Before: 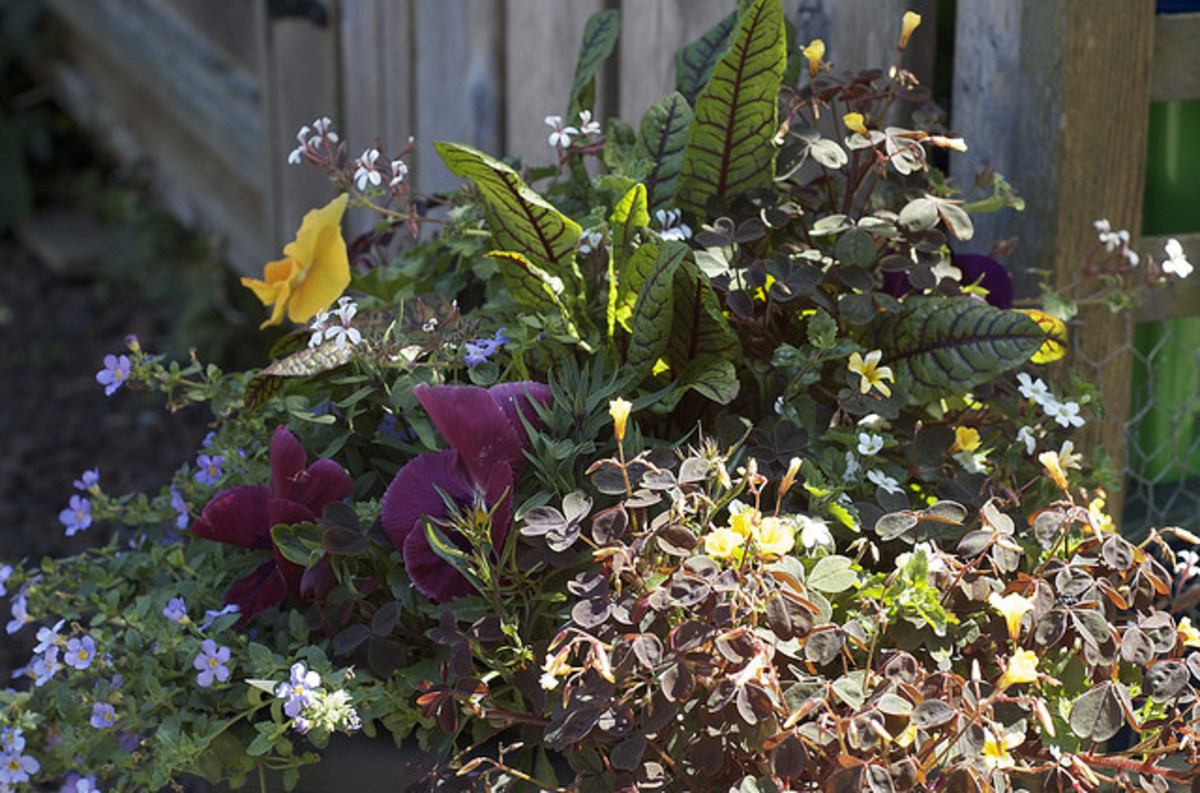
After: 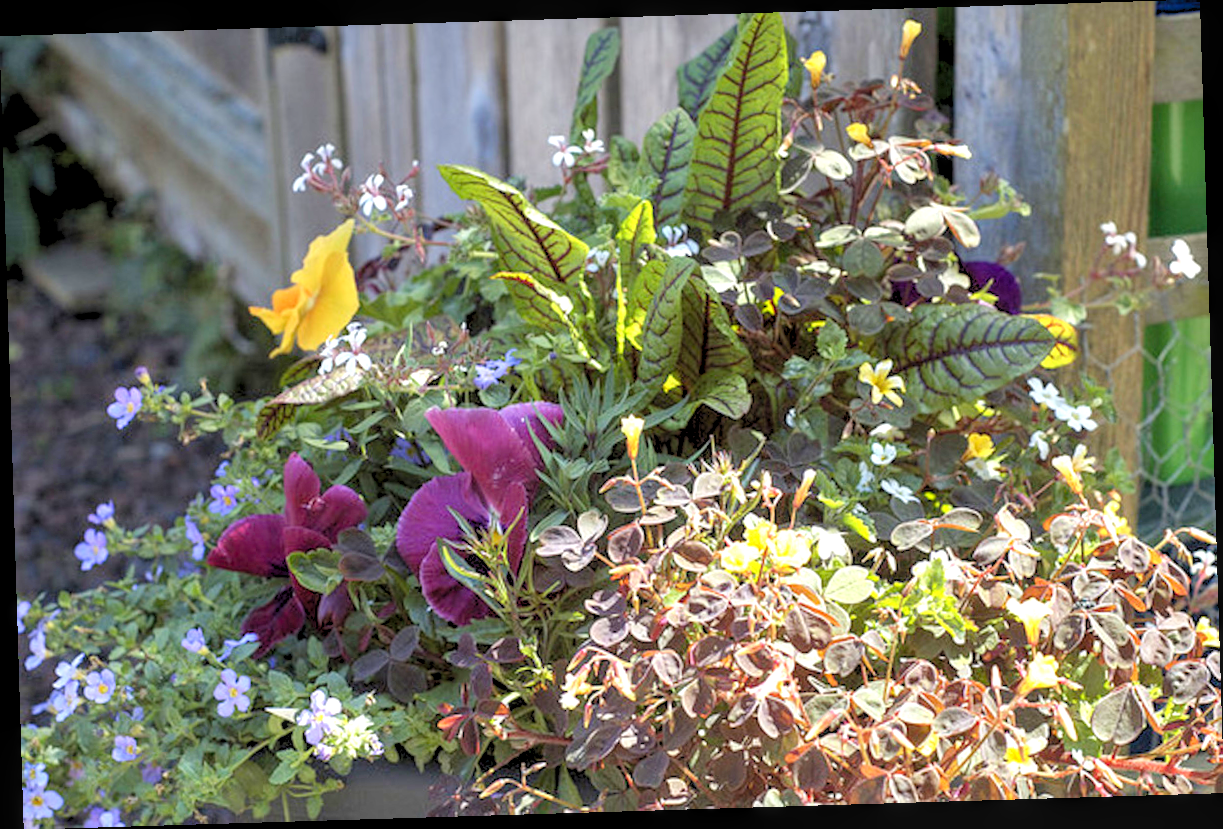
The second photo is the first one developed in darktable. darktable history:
levels: levels [0.072, 0.414, 0.976]
exposure: black level correction 0, exposure 0.5 EV, compensate highlight preservation false
rotate and perspective: rotation -1.75°, automatic cropping off
local contrast: on, module defaults
